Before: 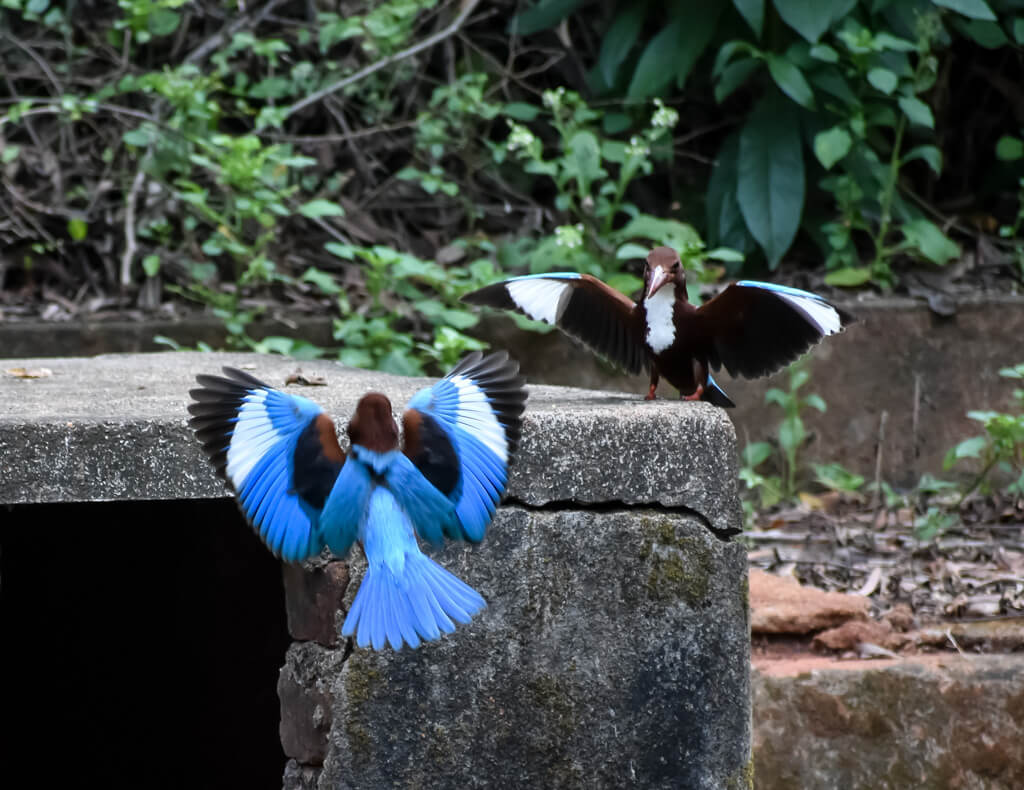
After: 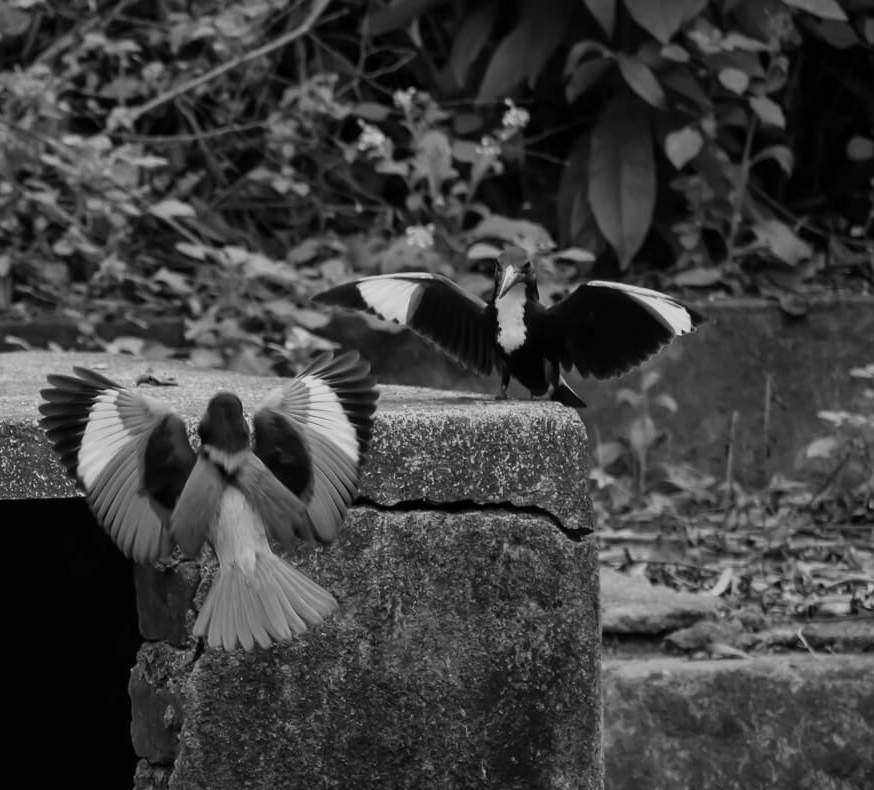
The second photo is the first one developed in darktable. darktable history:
exposure: exposure -0.582 EV, compensate highlight preservation false
crop and rotate: left 14.584%
color calibration: illuminant custom, x 0.368, y 0.373, temperature 4330.32 K
monochrome: on, module defaults
color correction: highlights a* 2.72, highlights b* 22.8
